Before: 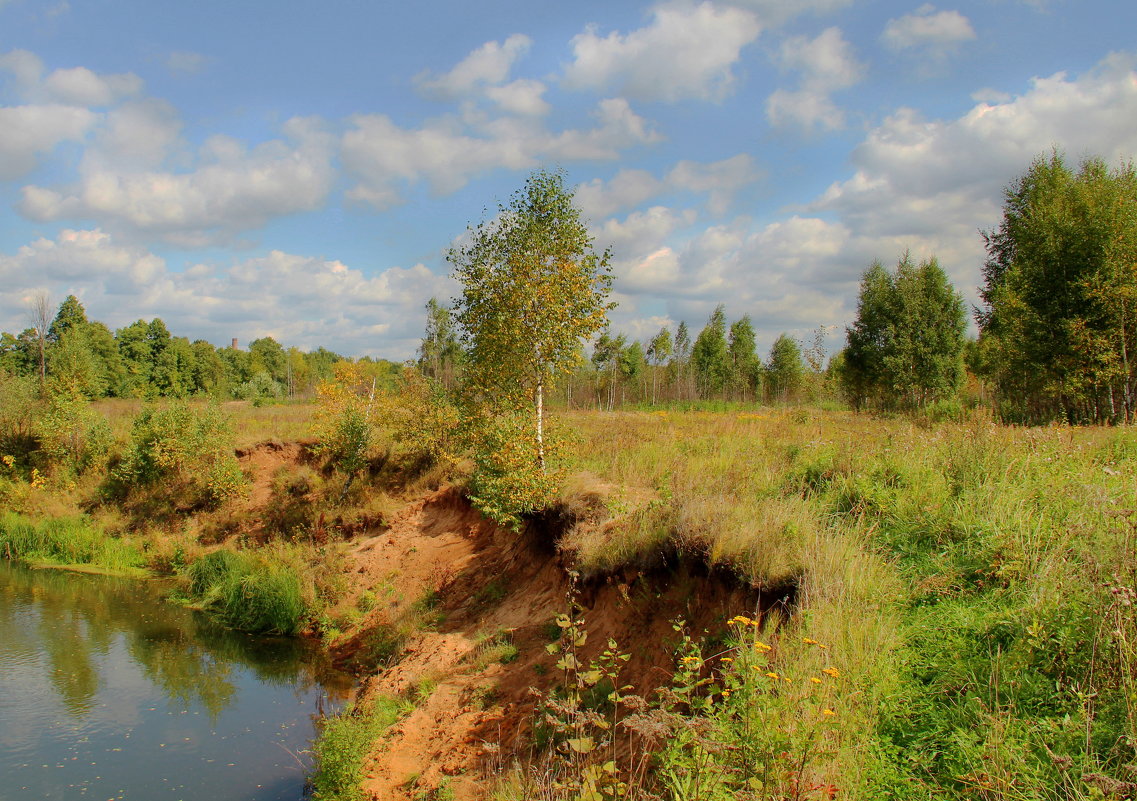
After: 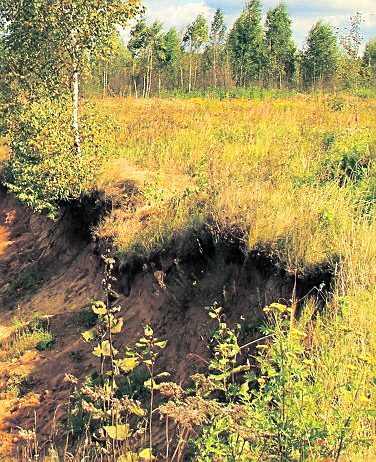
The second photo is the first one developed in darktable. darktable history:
sharpen: on, module defaults
exposure: black level correction 0, exposure 1 EV, compensate exposure bias true, compensate highlight preservation false
velvia: strength 50%
split-toning: shadows › hue 205.2°, shadows › saturation 0.43, highlights › hue 54°, highlights › saturation 0.54
crop: left 40.878%, top 39.176%, right 25.993%, bottom 3.081%
